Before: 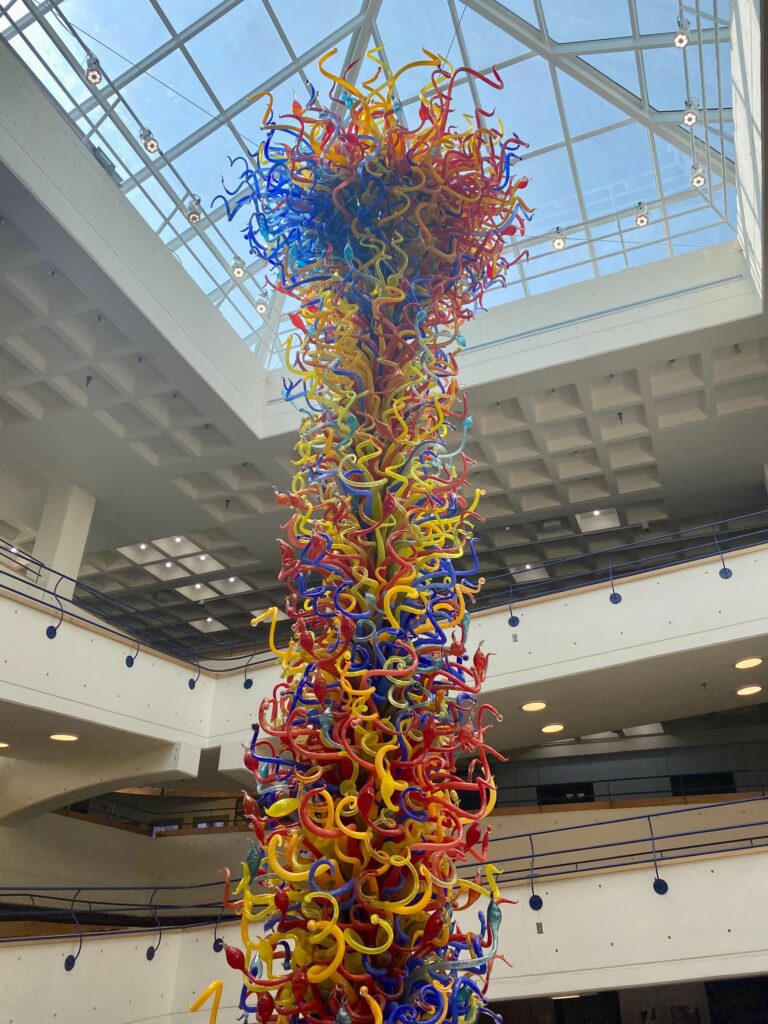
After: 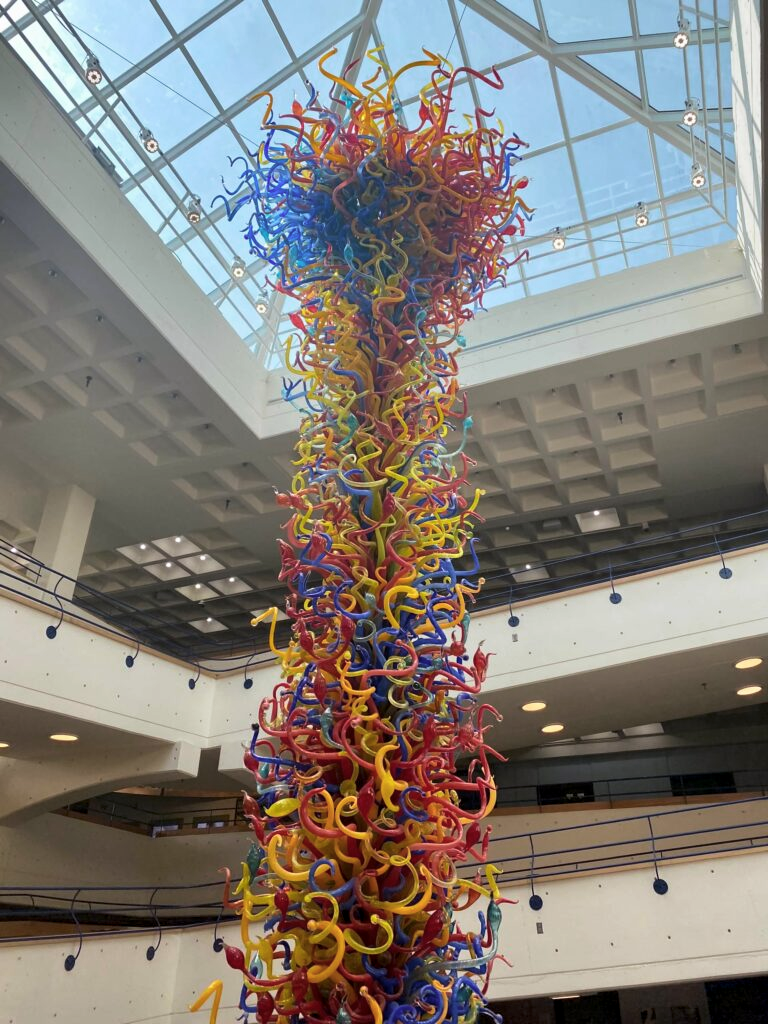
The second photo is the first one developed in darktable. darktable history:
tone curve: curves: ch0 [(0, 0) (0.003, 0.003) (0.011, 0.011) (0.025, 0.026) (0.044, 0.046) (0.069, 0.071) (0.1, 0.103) (0.136, 0.14) (0.177, 0.183) (0.224, 0.232) (0.277, 0.286) (0.335, 0.346) (0.399, 0.412) (0.468, 0.483) (0.543, 0.561) (0.623, 0.643) (0.709, 0.732) (0.801, 0.826) (0.898, 0.917) (1, 1)], preserve colors none
color look up table: target L [73.93, 66.01, 49.36, 34.91, 100, 64.17, 61.31, 55.84, 48.04, 38.99, 30.04, 53.75, 51.47, 26.27, 28.72, 85.7, 75.66, 65.9, 63.82, 50.12, 46.52, 47.17, 28.05, 11.33, 0 ×25], target a [-2.726, -22.03, -35.47, -12.36, 0, 12.56, 16.63, 29.57, 43.1, 45.48, 11.11, 5.095, 41.22, 18.25, 9.489, -0.97, -1.98, -26.59, -2.428, -20.72, -2.102, -4.835, -2.058, -0.785, 0 ×25], target b [61.52, 46.66, 28.1, 17.02, 0.005, 53.36, 8.284, 42.16, 8.441, 18.13, 8.926, -25.24, -18.08, -19.87, -46.23, -2.39, -3.326, -5.027, -3.687, -26.66, -2.84, -23.96, -2.726, -1.06, 0 ×25], num patches 24
